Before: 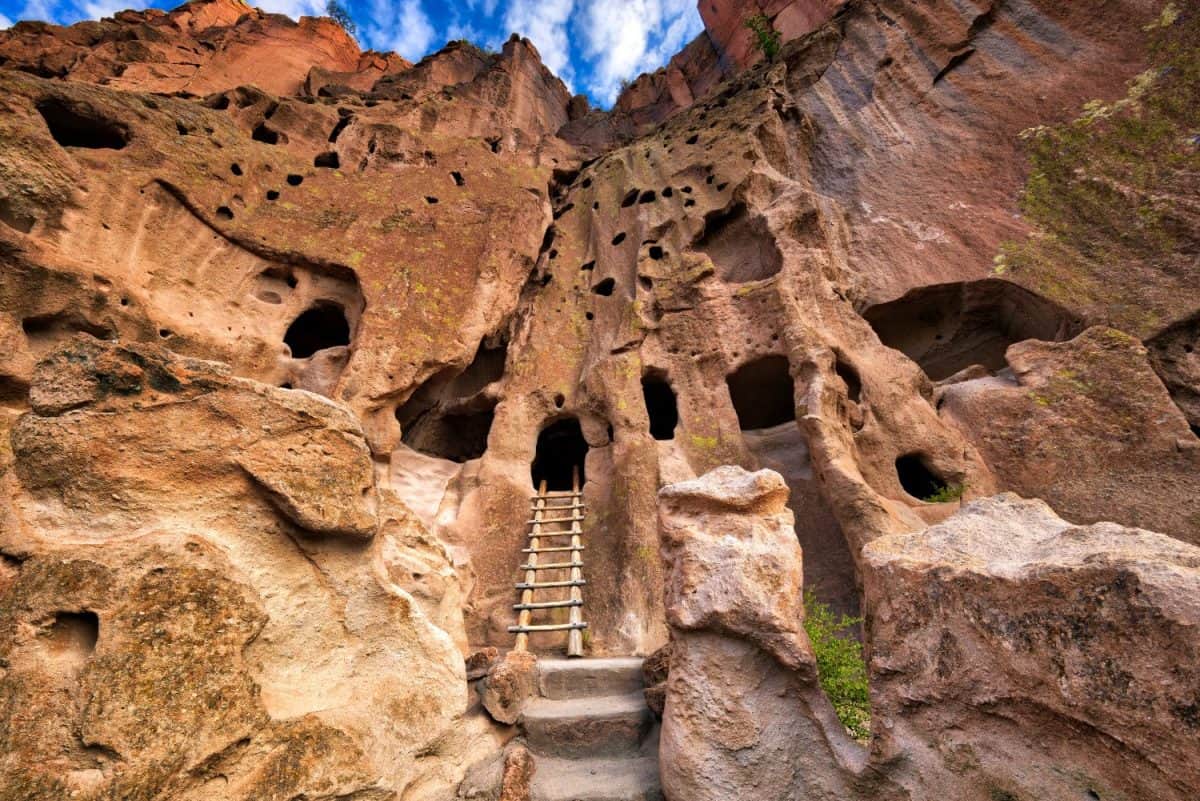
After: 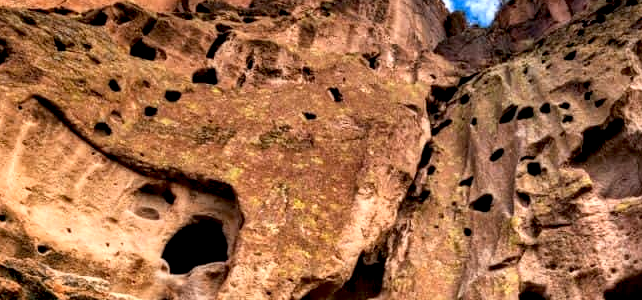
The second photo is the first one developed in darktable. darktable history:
base curve: curves: ch0 [(0, 0) (0.088, 0.125) (0.176, 0.251) (0.354, 0.501) (0.613, 0.749) (1, 0.877)]
crop: left 10.173%, top 10.54%, right 36.317%, bottom 51.979%
local contrast: highlights 60%, shadows 61%, detail 160%
exposure: black level correction 0.006, exposure -0.226 EV, compensate exposure bias true, compensate highlight preservation false
